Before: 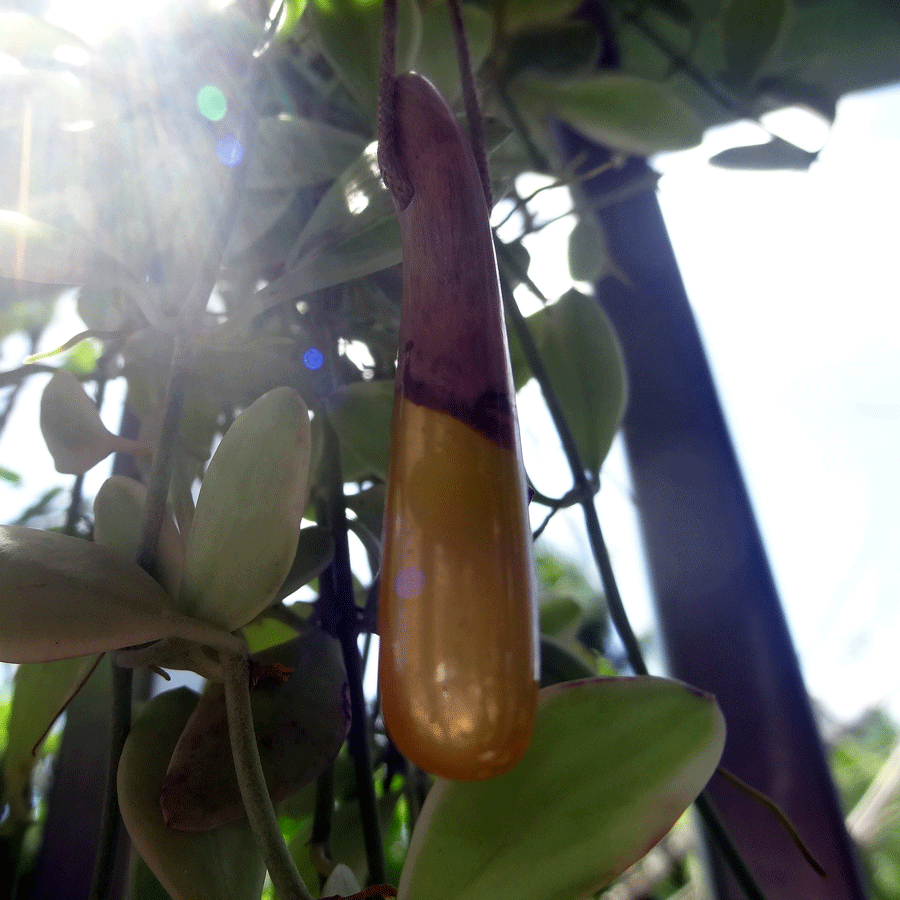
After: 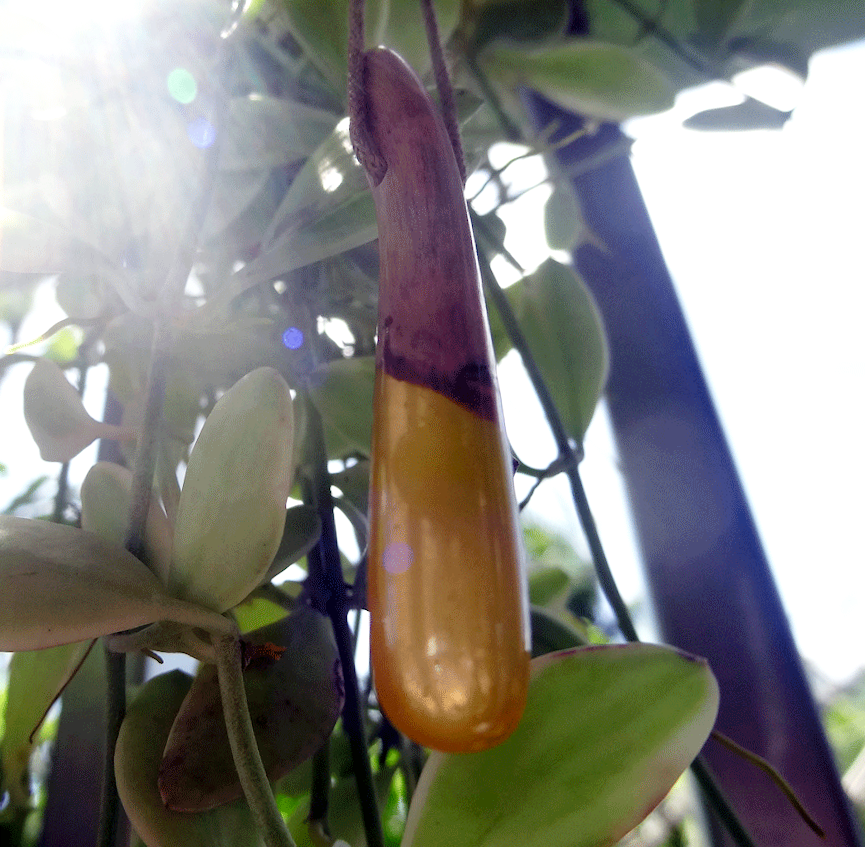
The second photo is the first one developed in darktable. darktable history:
tone curve: curves: ch0 [(0, 0) (0.003, 0.004) (0.011, 0.015) (0.025, 0.033) (0.044, 0.059) (0.069, 0.093) (0.1, 0.133) (0.136, 0.182) (0.177, 0.237) (0.224, 0.3) (0.277, 0.369) (0.335, 0.437) (0.399, 0.511) (0.468, 0.584) (0.543, 0.656) (0.623, 0.729) (0.709, 0.8) (0.801, 0.872) (0.898, 0.935) (1, 1)], preserve colors none
rotate and perspective: rotation -2.12°, lens shift (vertical) 0.009, lens shift (horizontal) -0.008, automatic cropping original format, crop left 0.036, crop right 0.964, crop top 0.05, crop bottom 0.959
exposure: black level correction 0.001, exposure 0.191 EV, compensate highlight preservation false
